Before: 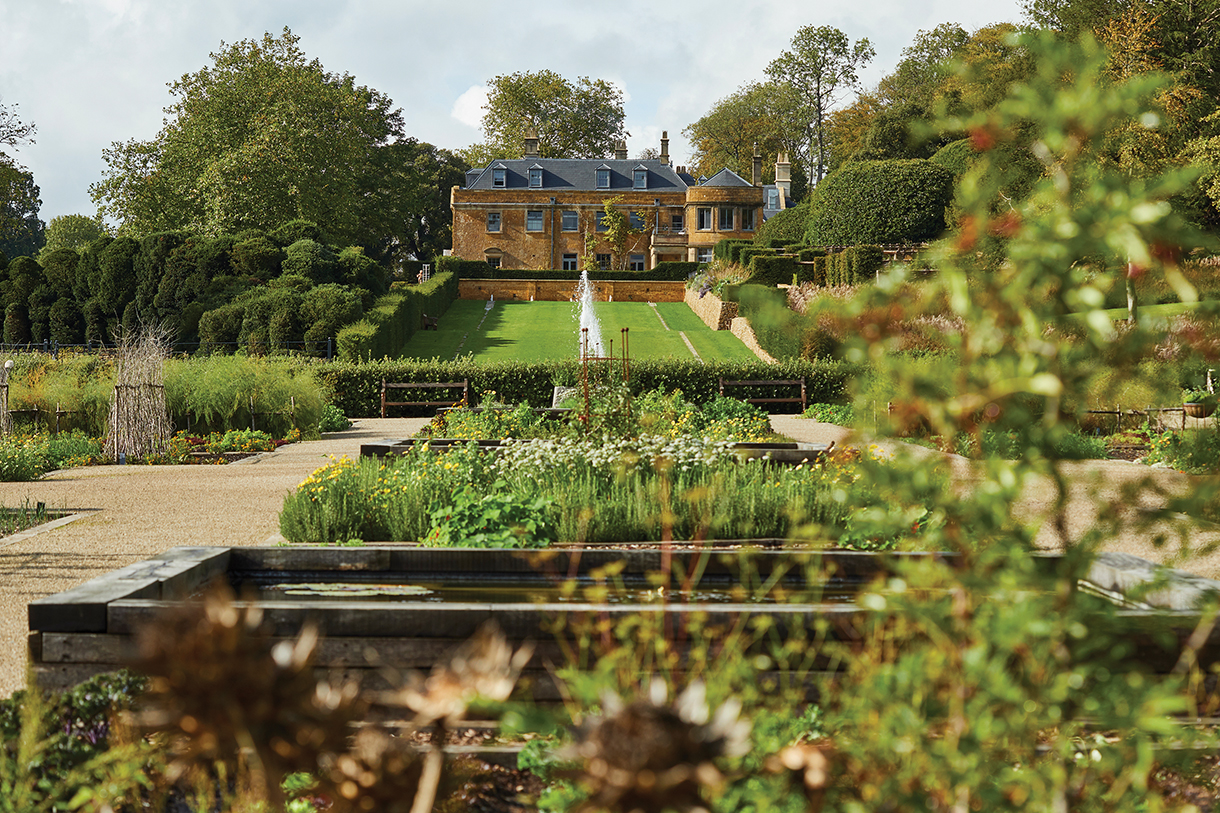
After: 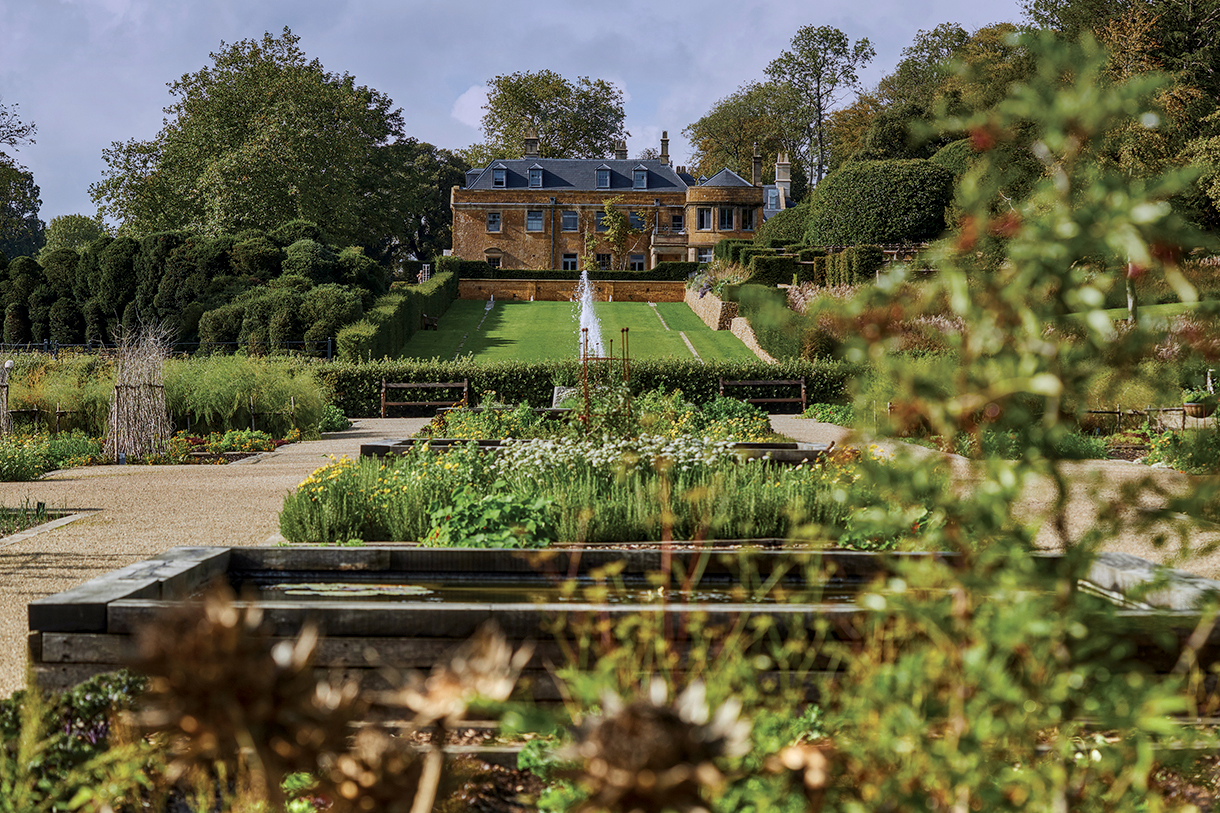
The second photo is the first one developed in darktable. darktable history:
graduated density: hue 238.83°, saturation 50%
local contrast: detail 130%
